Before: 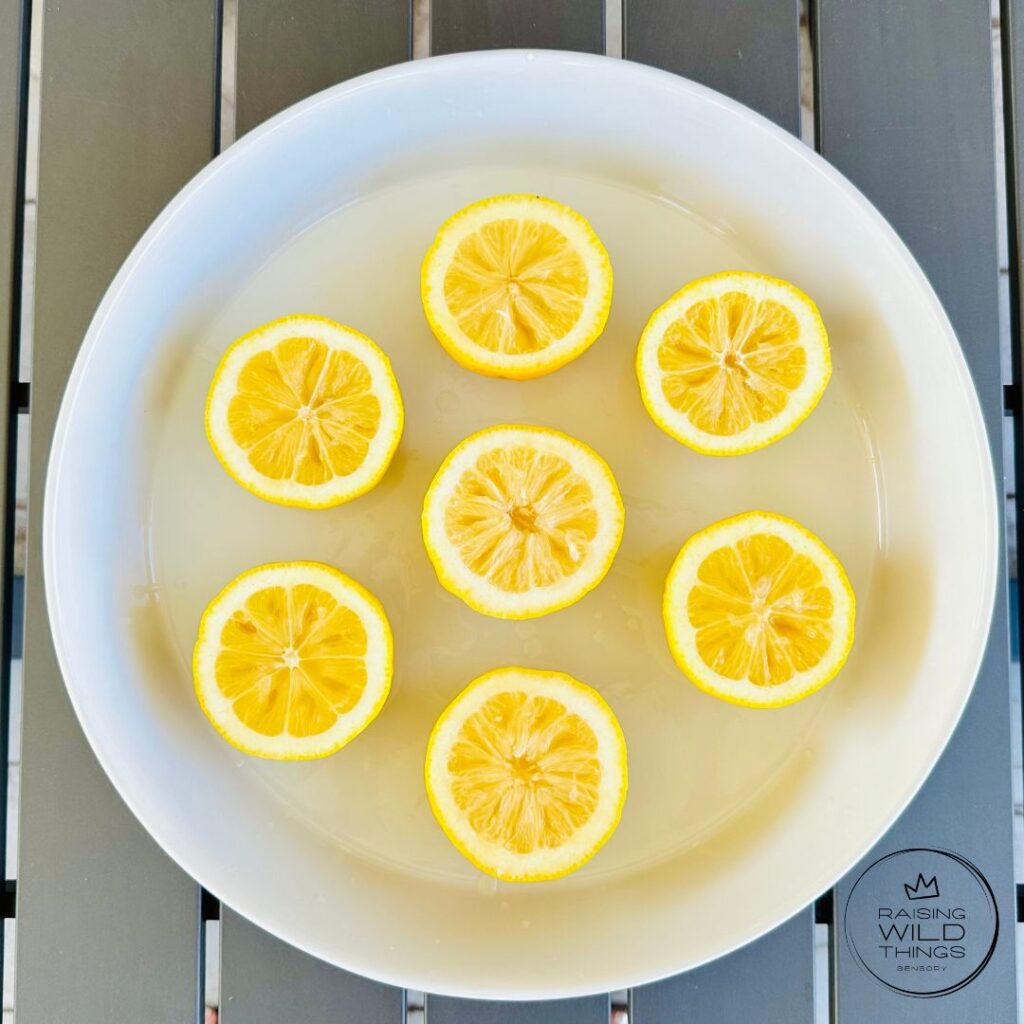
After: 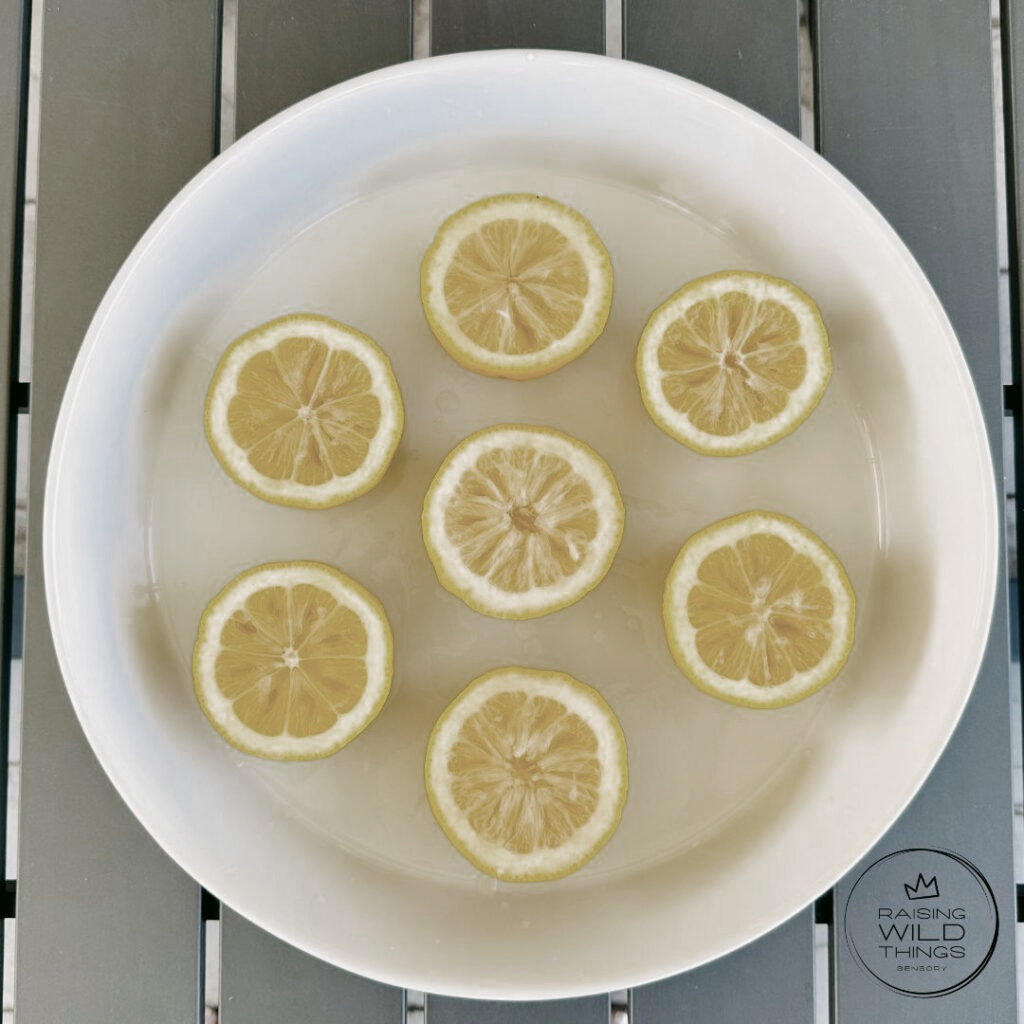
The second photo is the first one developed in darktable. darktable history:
color zones: curves: ch0 [(0, 0.487) (0.241, 0.395) (0.434, 0.373) (0.658, 0.412) (0.838, 0.487)]; ch1 [(0, 0) (0.053, 0.053) (0.211, 0.202) (0.579, 0.259) (0.781, 0.241)]
color correction: highlights a* 4.02, highlights b* 4.98, shadows a* -7.55, shadows b* 4.98
